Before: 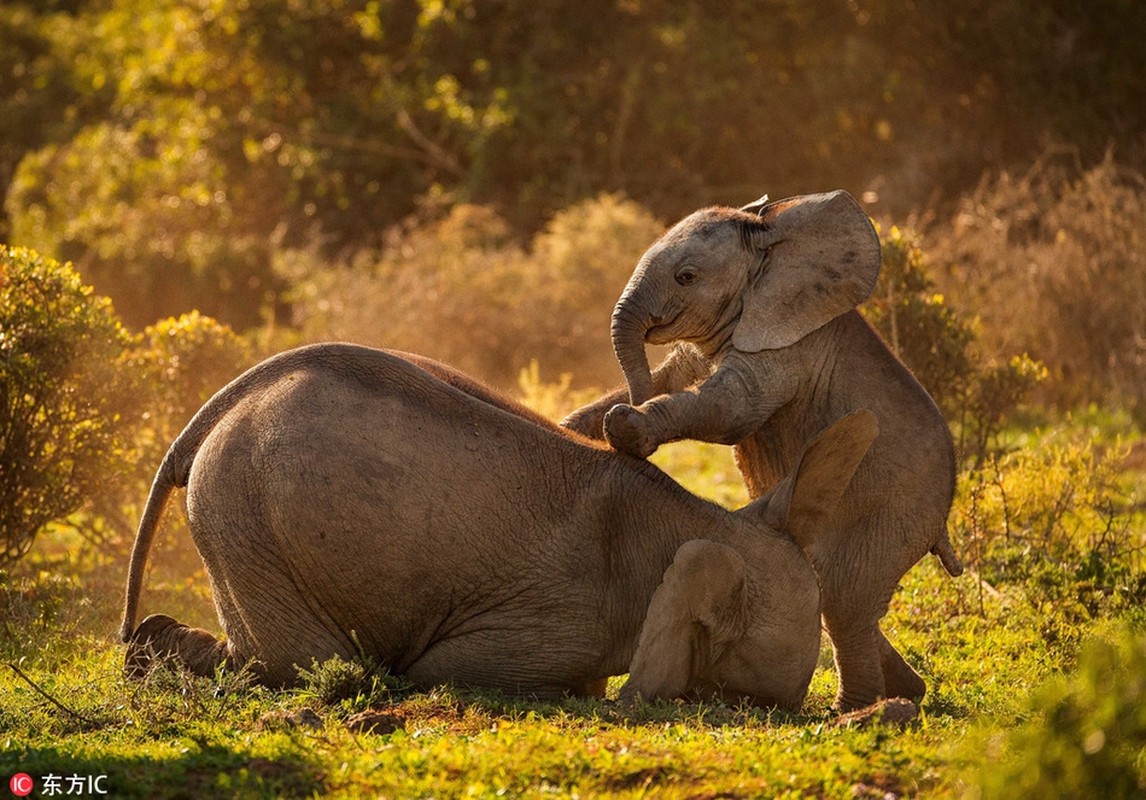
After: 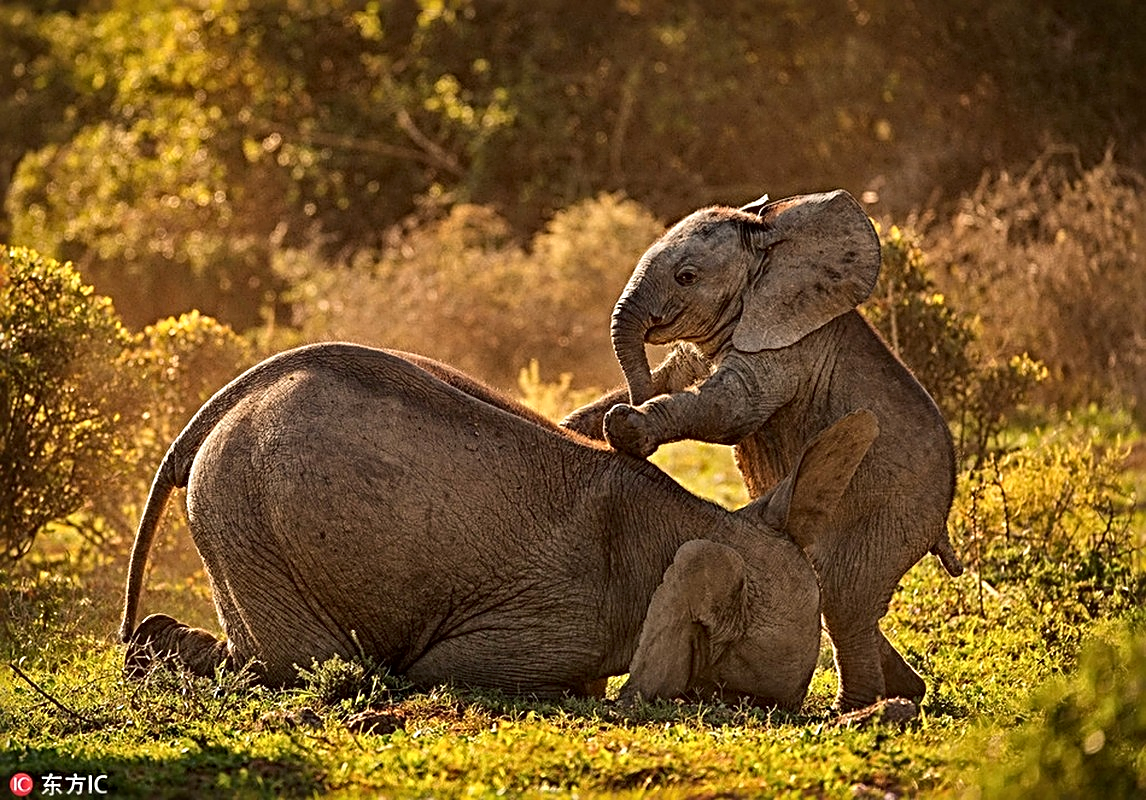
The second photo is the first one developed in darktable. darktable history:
sharpen: radius 3.69, amount 0.928
local contrast: mode bilateral grid, contrast 20, coarseness 50, detail 132%, midtone range 0.2
